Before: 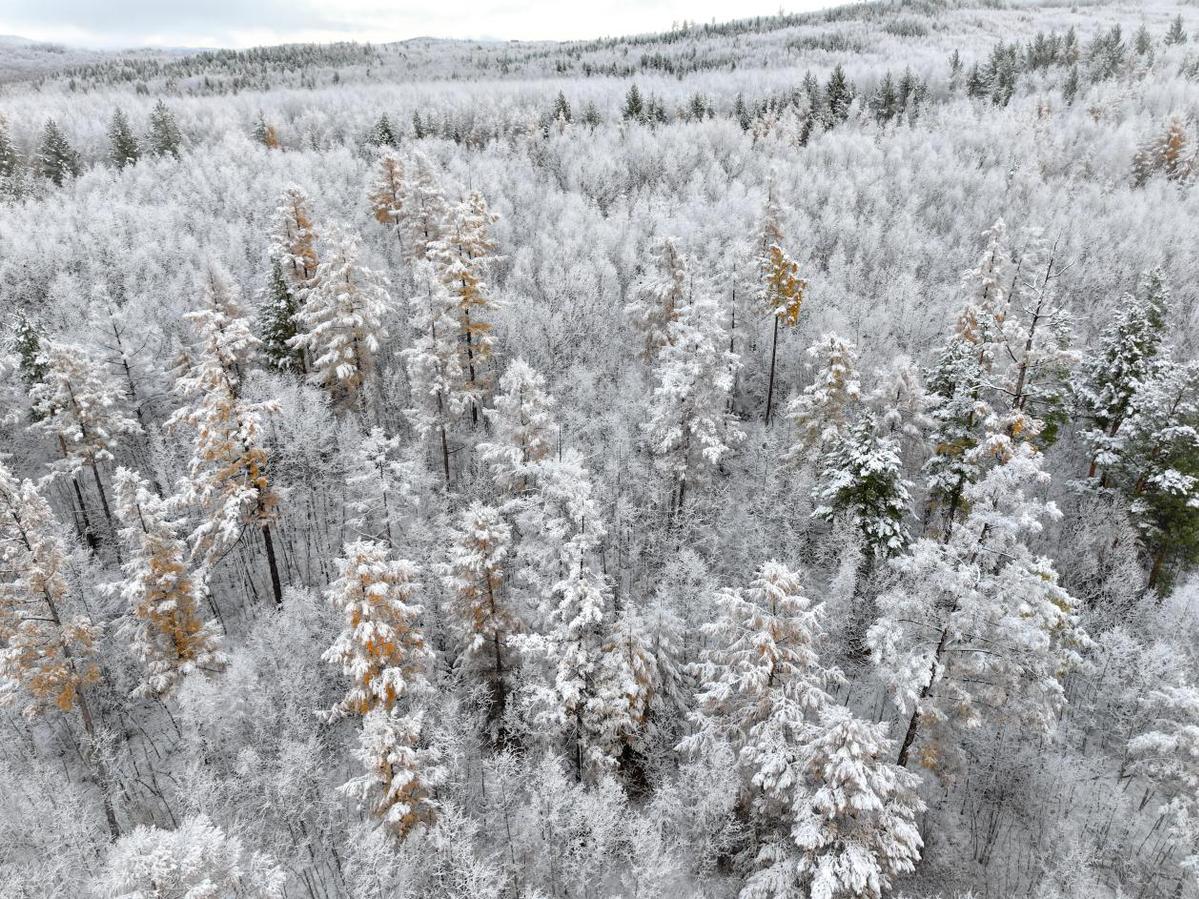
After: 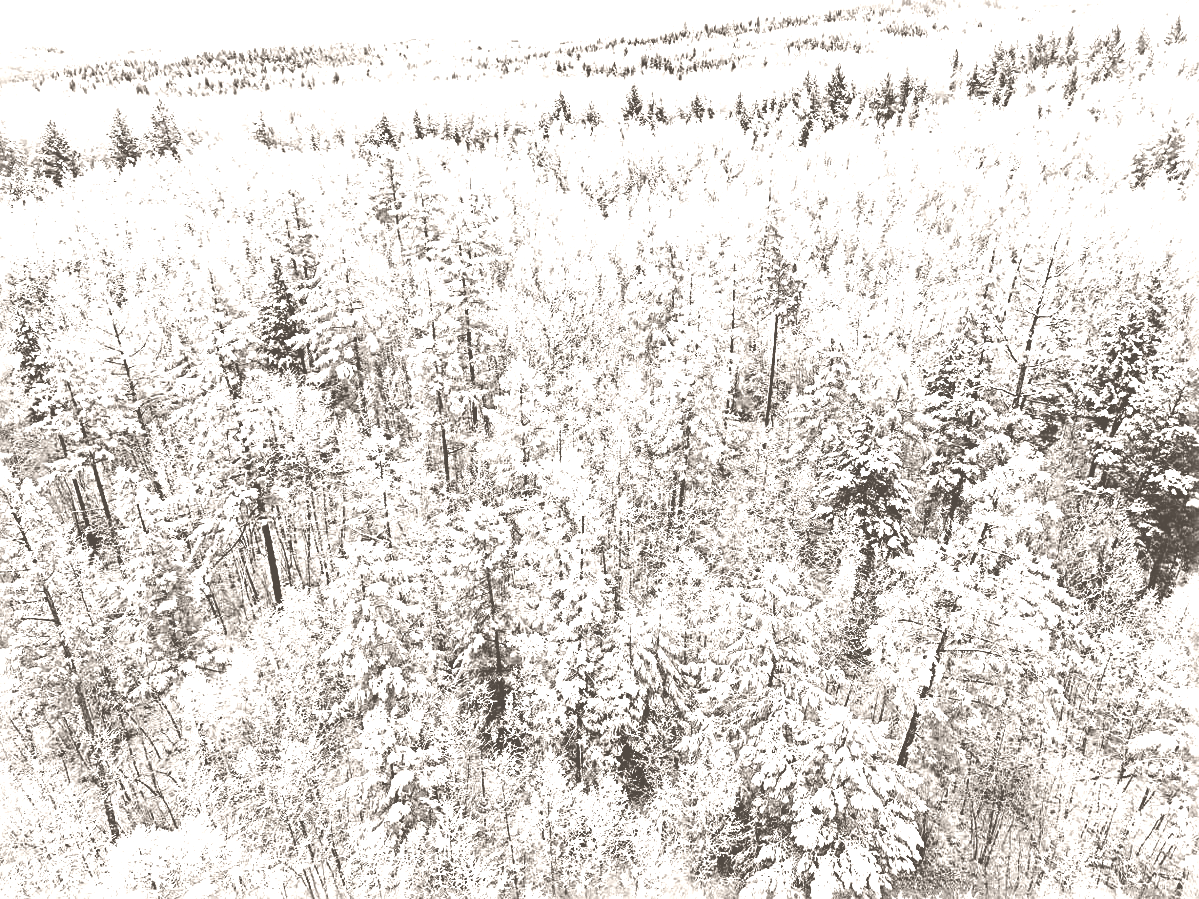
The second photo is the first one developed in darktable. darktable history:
colorize: hue 34.49°, saturation 35.33%, source mix 100%, lightness 55%, version 1
sharpen: radius 3.69, amount 0.928
contrast brightness saturation: brightness -0.52
base curve: curves: ch0 [(0, 0) (0.028, 0.03) (0.121, 0.232) (0.46, 0.748) (0.859, 0.968) (1, 1)], preserve colors none
